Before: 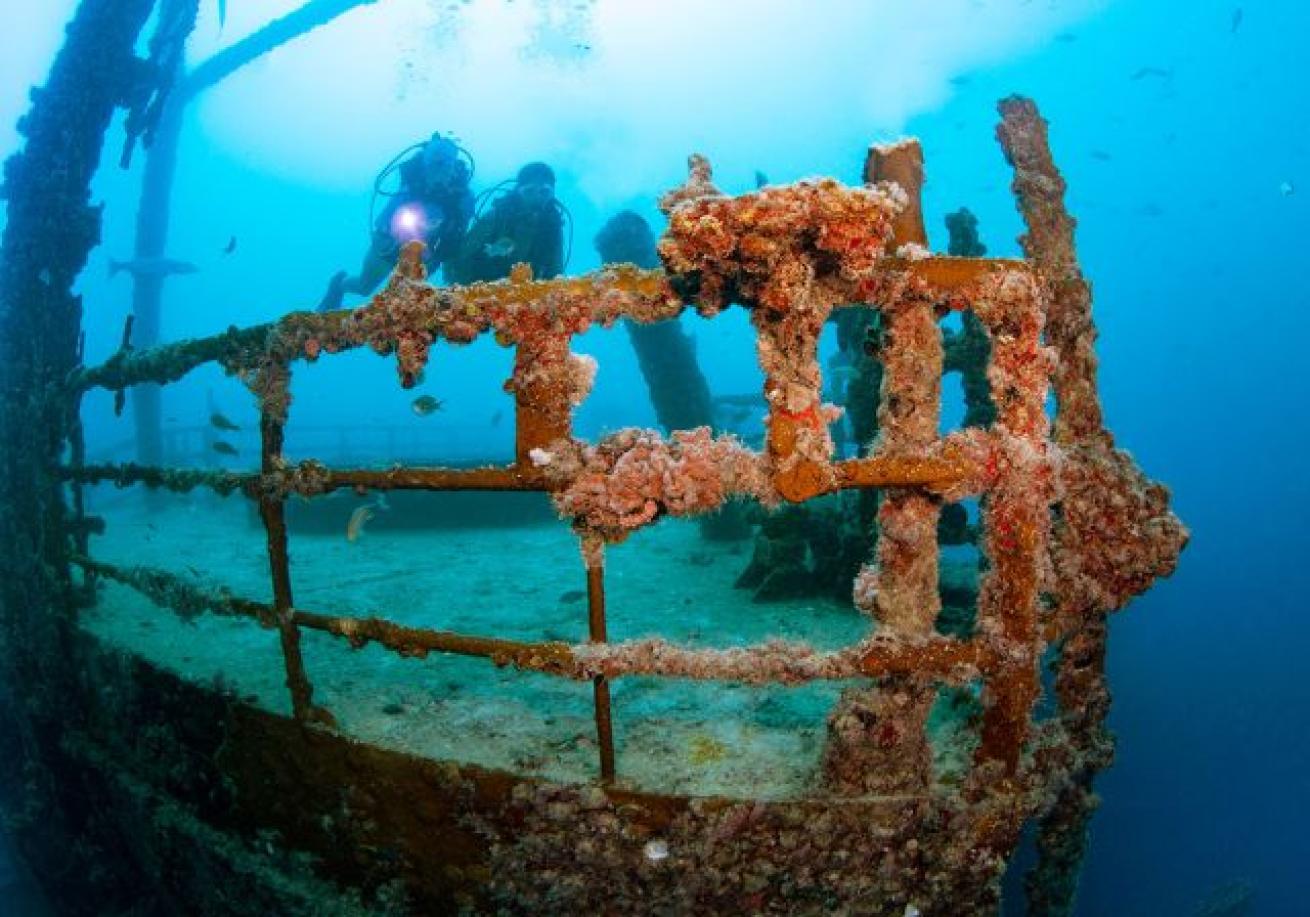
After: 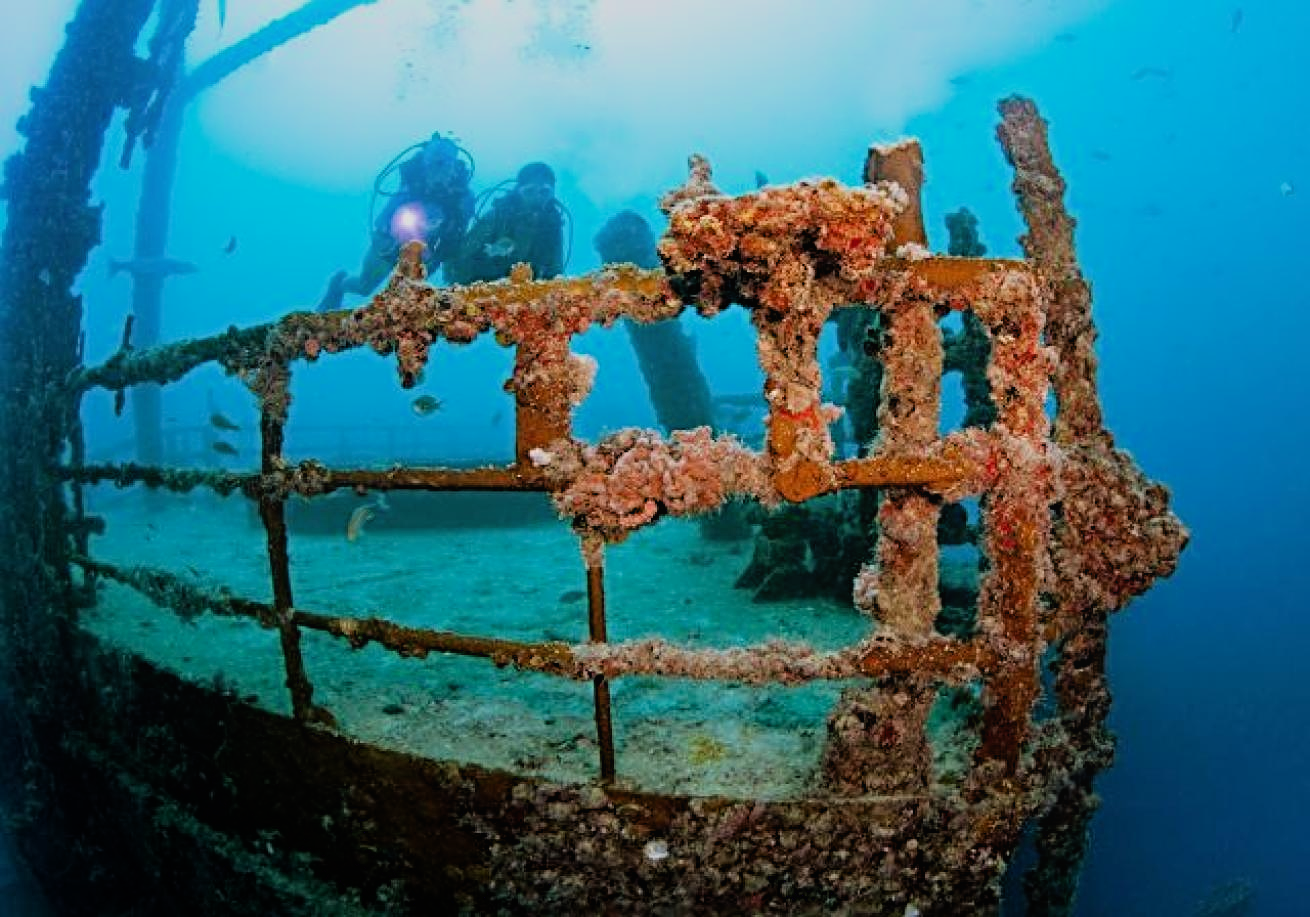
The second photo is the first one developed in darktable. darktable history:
local contrast: mode bilateral grid, contrast 99, coarseness 100, detail 90%, midtone range 0.2
filmic rgb: black relative exposure -7.97 EV, white relative exposure 4.04 EV, threshold 2.98 EV, hardness 4.2, color science v6 (2022), enable highlight reconstruction true
sharpen: radius 4.91
